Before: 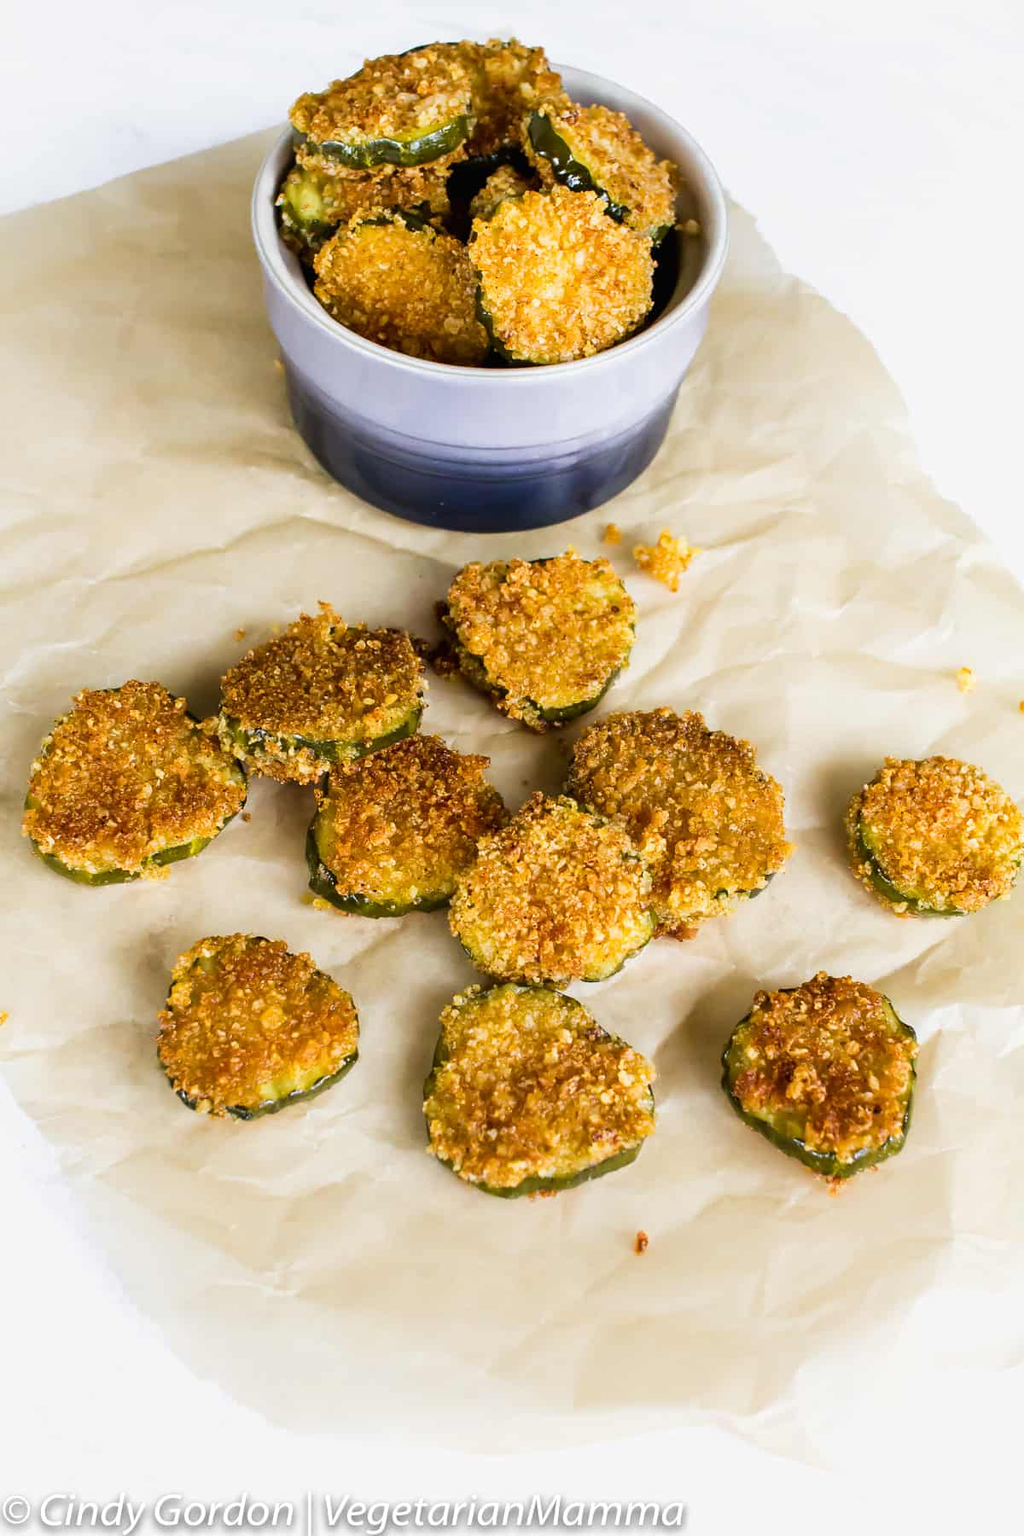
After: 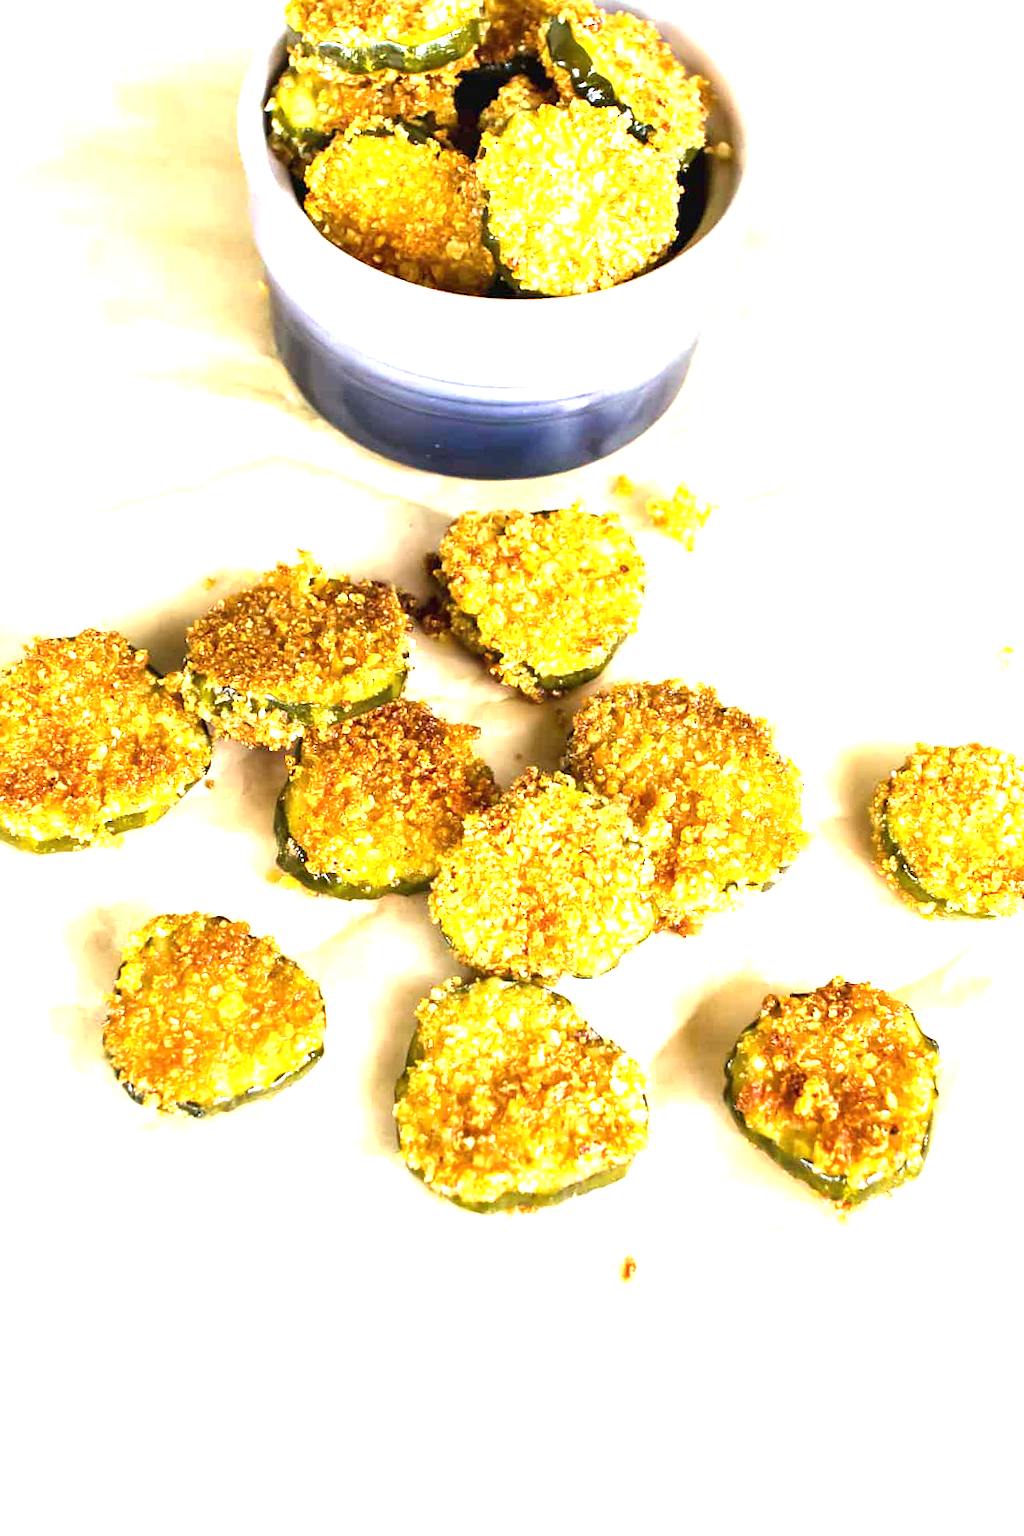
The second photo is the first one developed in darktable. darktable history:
crop and rotate: angle -1.96°, left 3.097%, top 4.154%, right 1.586%, bottom 0.529%
exposure: black level correction 0, exposure 1.675 EV, compensate exposure bias true, compensate highlight preservation false
